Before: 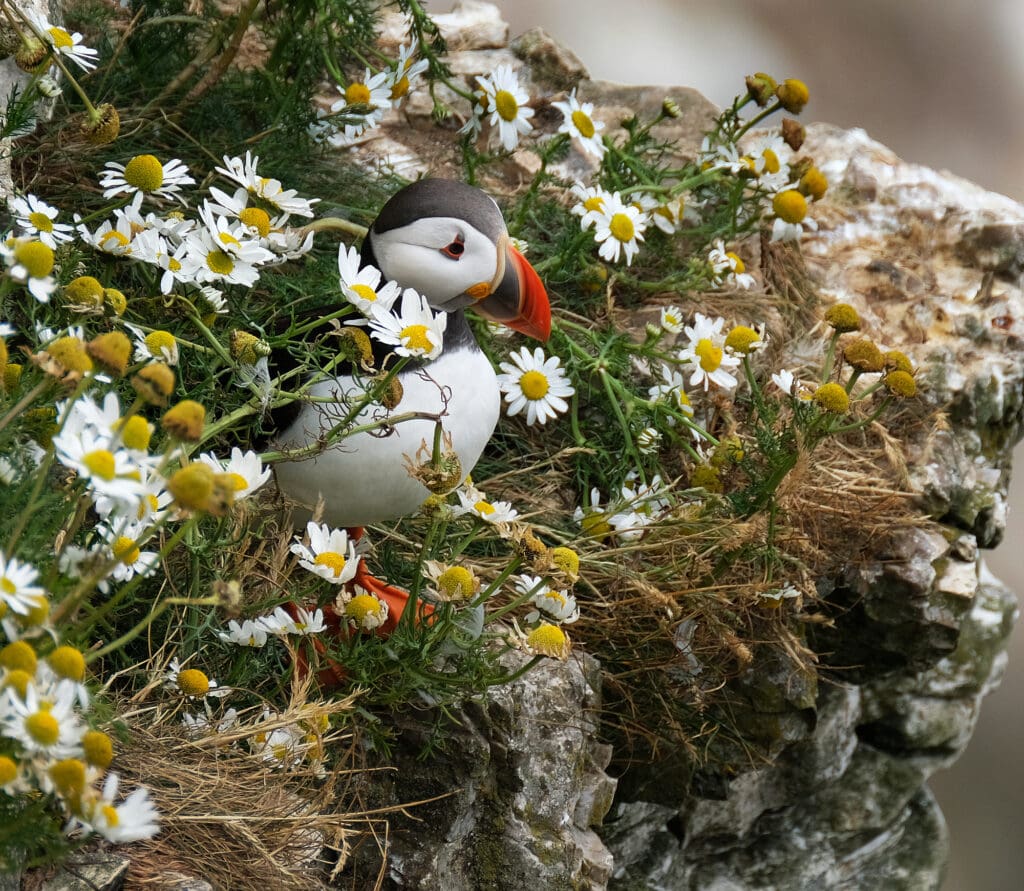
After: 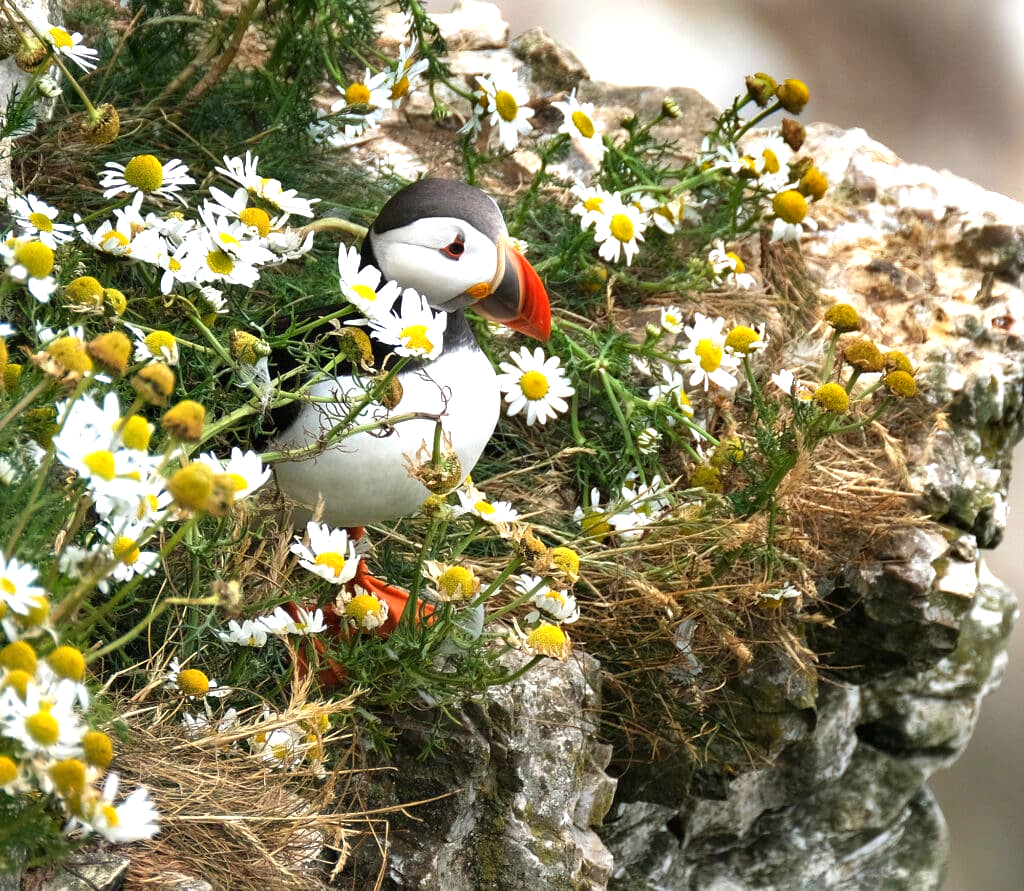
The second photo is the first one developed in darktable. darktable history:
exposure: exposure 0.921 EV, compensate highlight preservation false
shadows and highlights: radius 264.75, soften with gaussian
